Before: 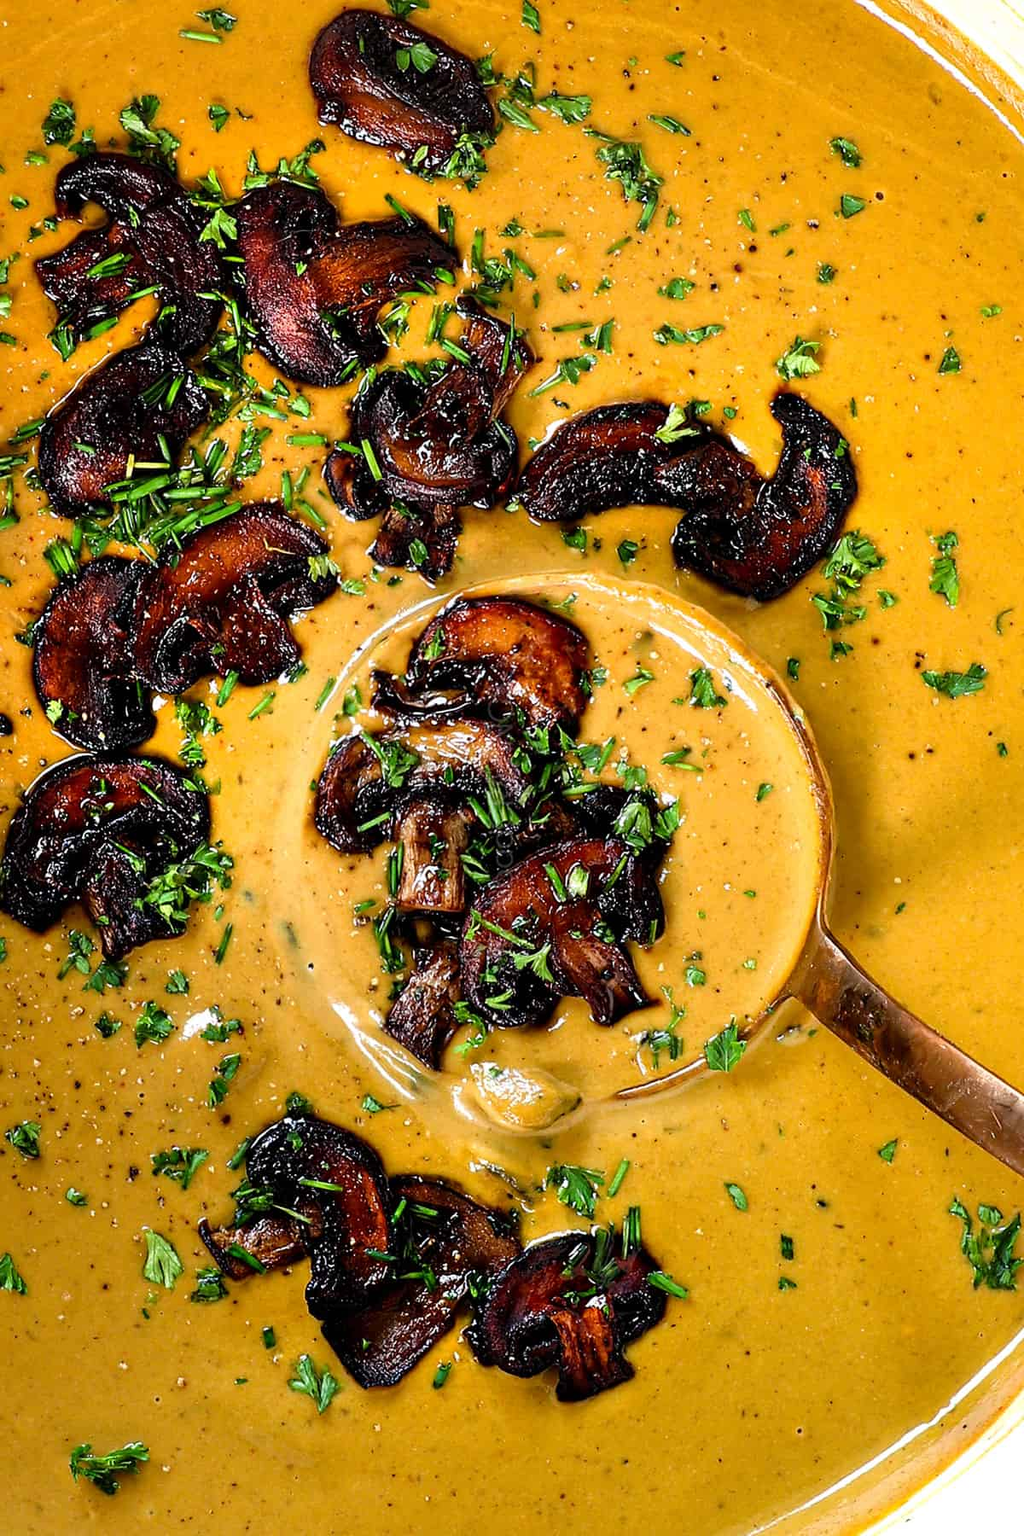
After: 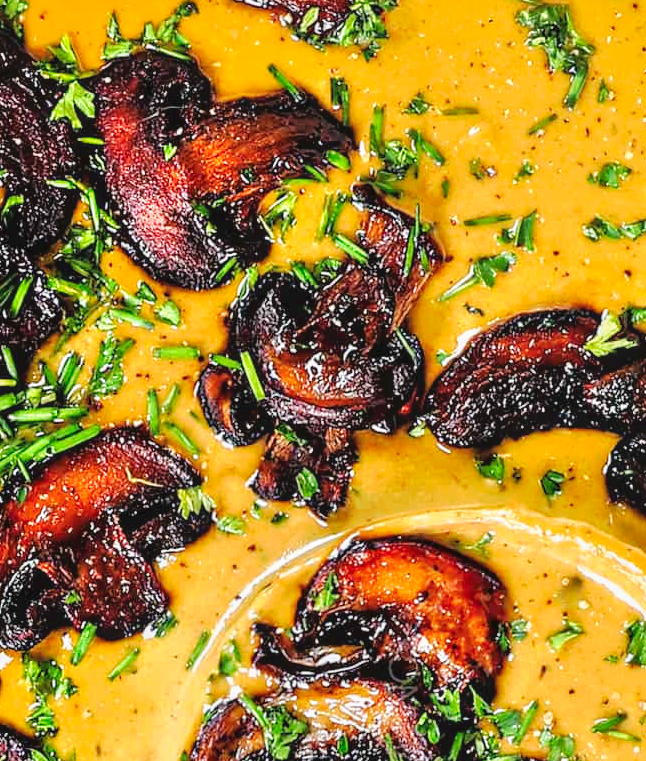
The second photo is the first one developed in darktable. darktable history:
local contrast: detail 110%
crop: left 15.306%, top 9.065%, right 30.789%, bottom 48.638%
tone equalizer: -7 EV 0.15 EV, -6 EV 0.6 EV, -5 EV 1.15 EV, -4 EV 1.33 EV, -3 EV 1.15 EV, -2 EV 0.6 EV, -1 EV 0.15 EV, mask exposure compensation -0.5 EV
tone curve: curves: ch0 [(0, 0) (0.003, 0.024) (0.011, 0.029) (0.025, 0.044) (0.044, 0.072) (0.069, 0.104) (0.1, 0.131) (0.136, 0.159) (0.177, 0.191) (0.224, 0.245) (0.277, 0.298) (0.335, 0.354) (0.399, 0.428) (0.468, 0.503) (0.543, 0.596) (0.623, 0.684) (0.709, 0.781) (0.801, 0.843) (0.898, 0.946) (1, 1)], preserve colors none
